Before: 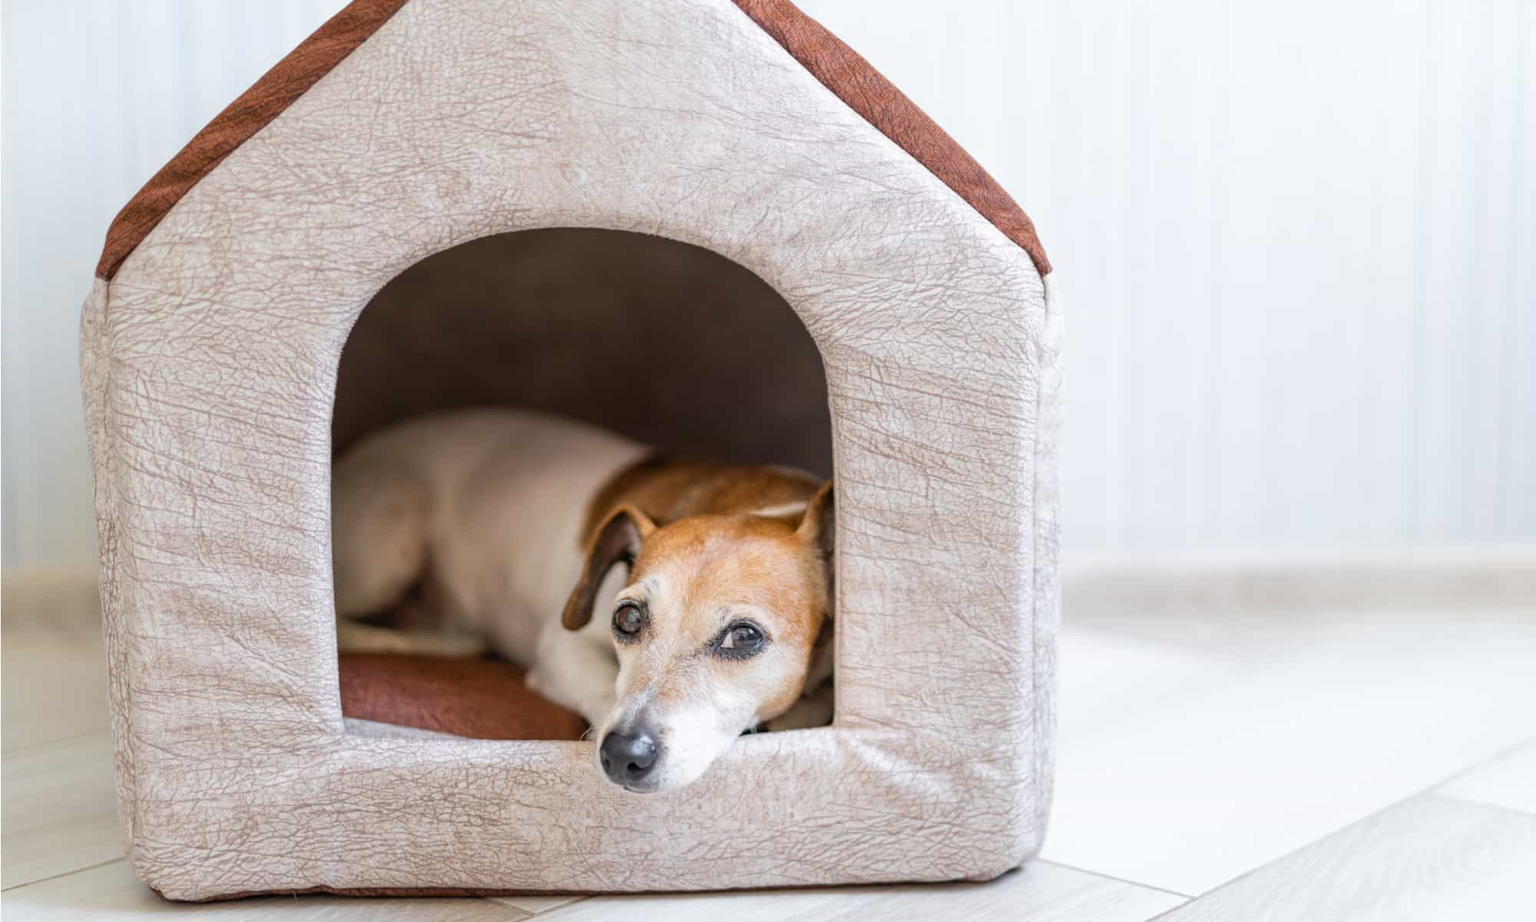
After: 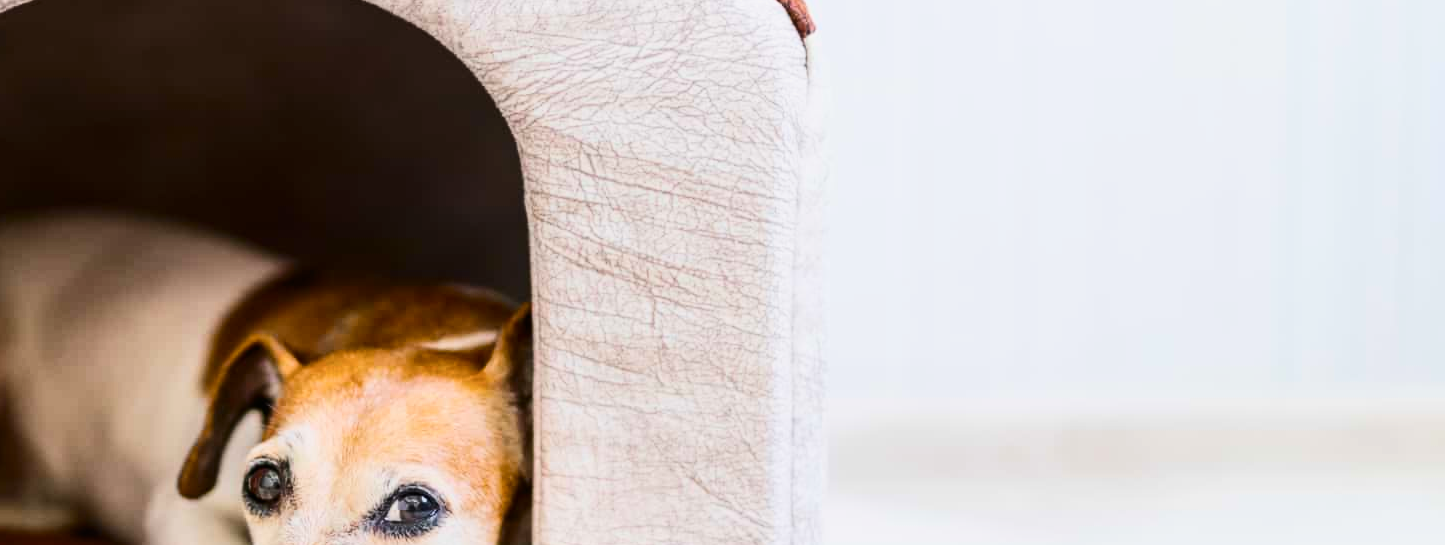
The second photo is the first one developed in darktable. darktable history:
color balance rgb: global offset › luminance 0.726%, linear chroma grading › global chroma 9.94%, perceptual saturation grading › global saturation 29.891%
crop and rotate: left 27.726%, top 26.865%, bottom 27.669%
filmic rgb: middle gray luminance 9.15%, black relative exposure -10.59 EV, white relative exposure 3.43 EV, threshold 5.95 EV, target black luminance 0%, hardness 5.97, latitude 59.48%, contrast 1.093, highlights saturation mix 6.18%, shadows ↔ highlights balance 29.52%, enable highlight reconstruction true
contrast brightness saturation: contrast 0.297
